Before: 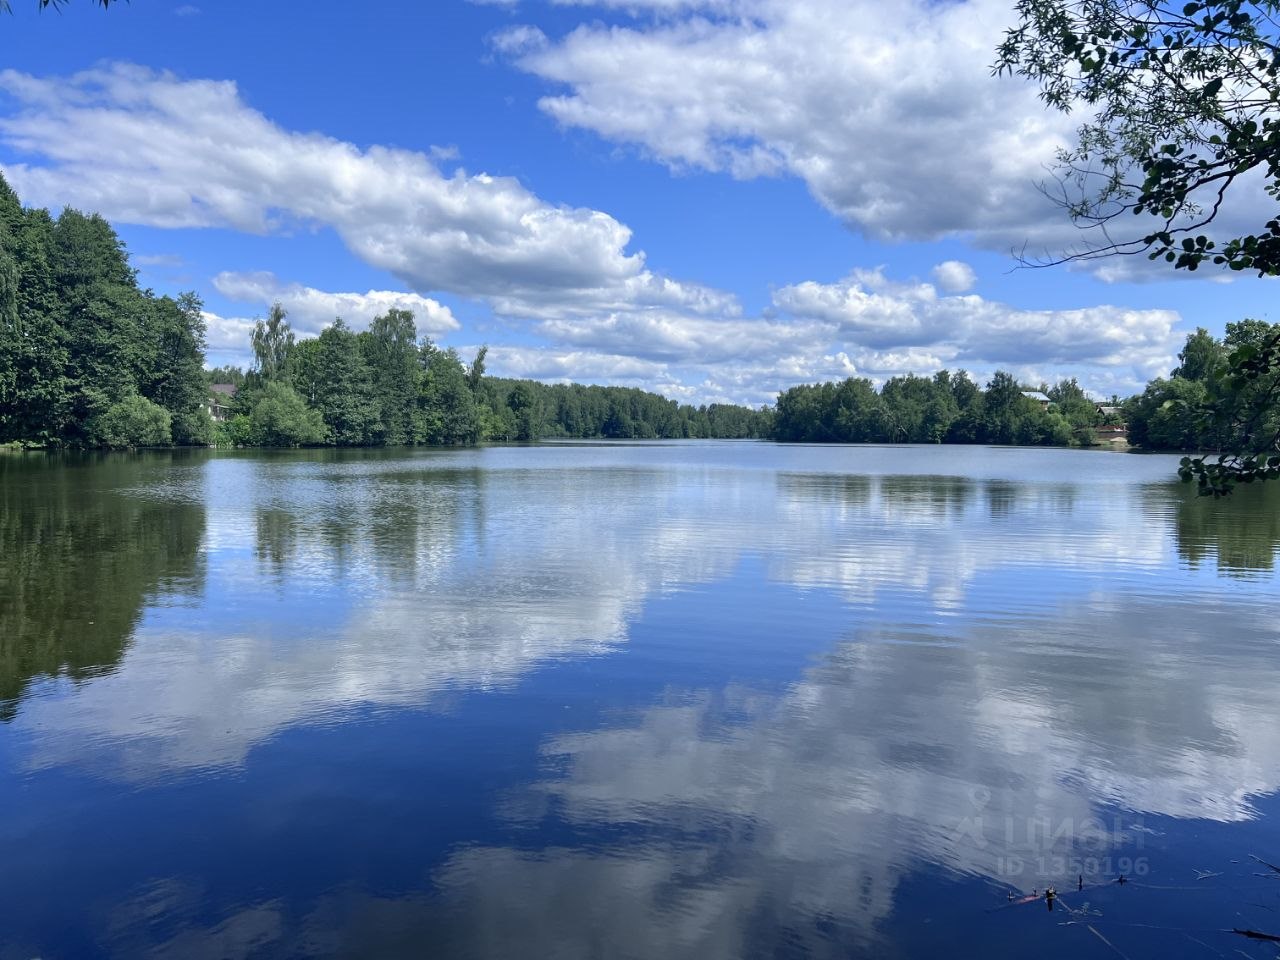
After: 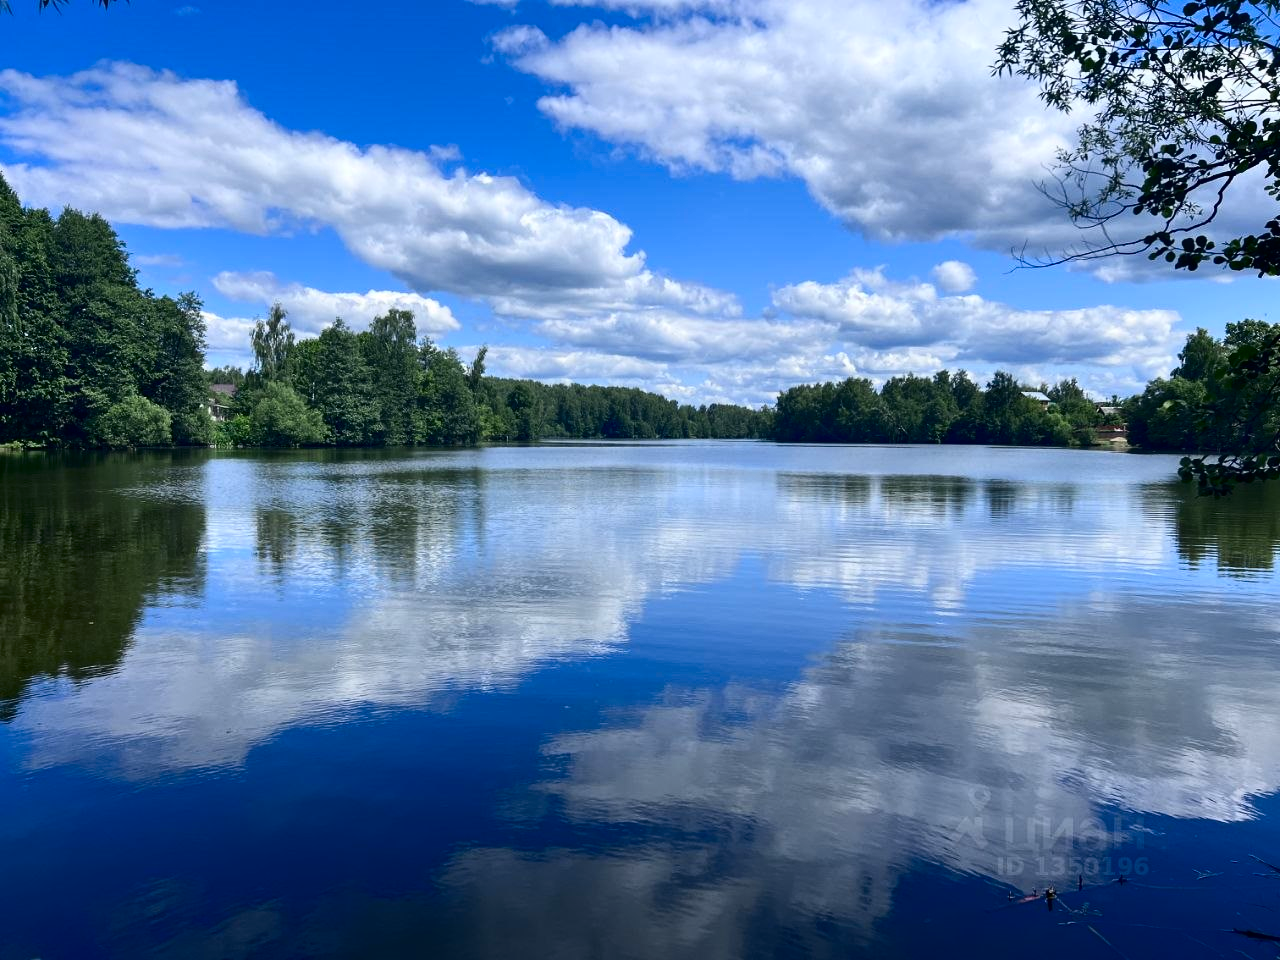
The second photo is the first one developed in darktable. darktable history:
contrast brightness saturation: contrast 0.194, brightness -0.101, saturation 0.213
